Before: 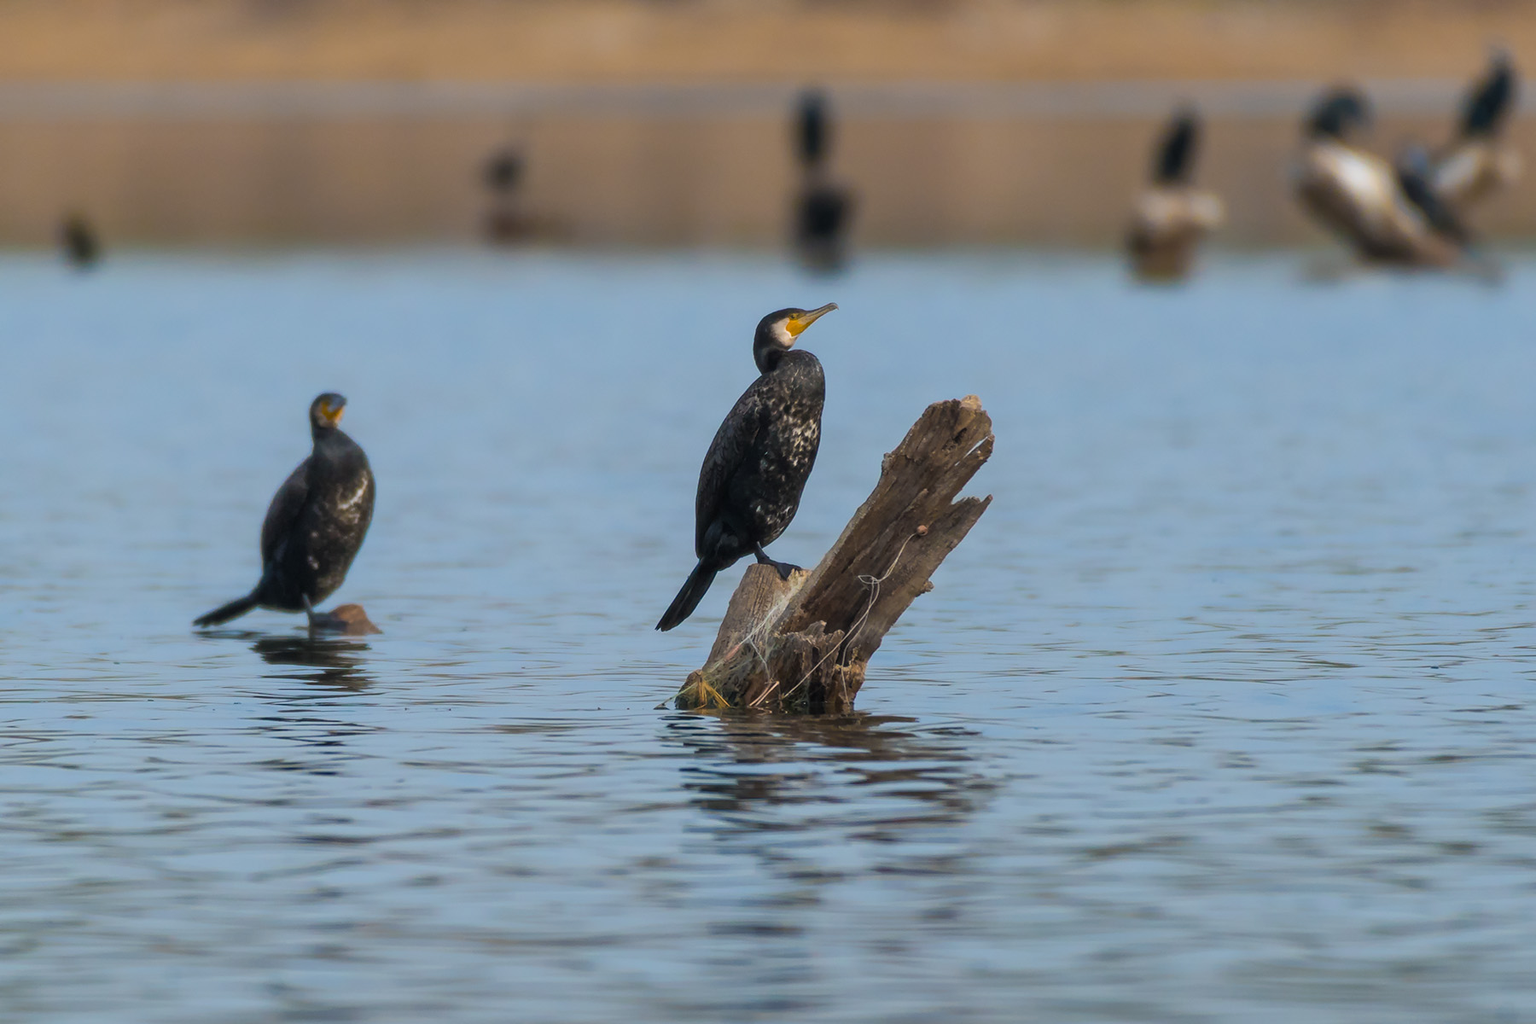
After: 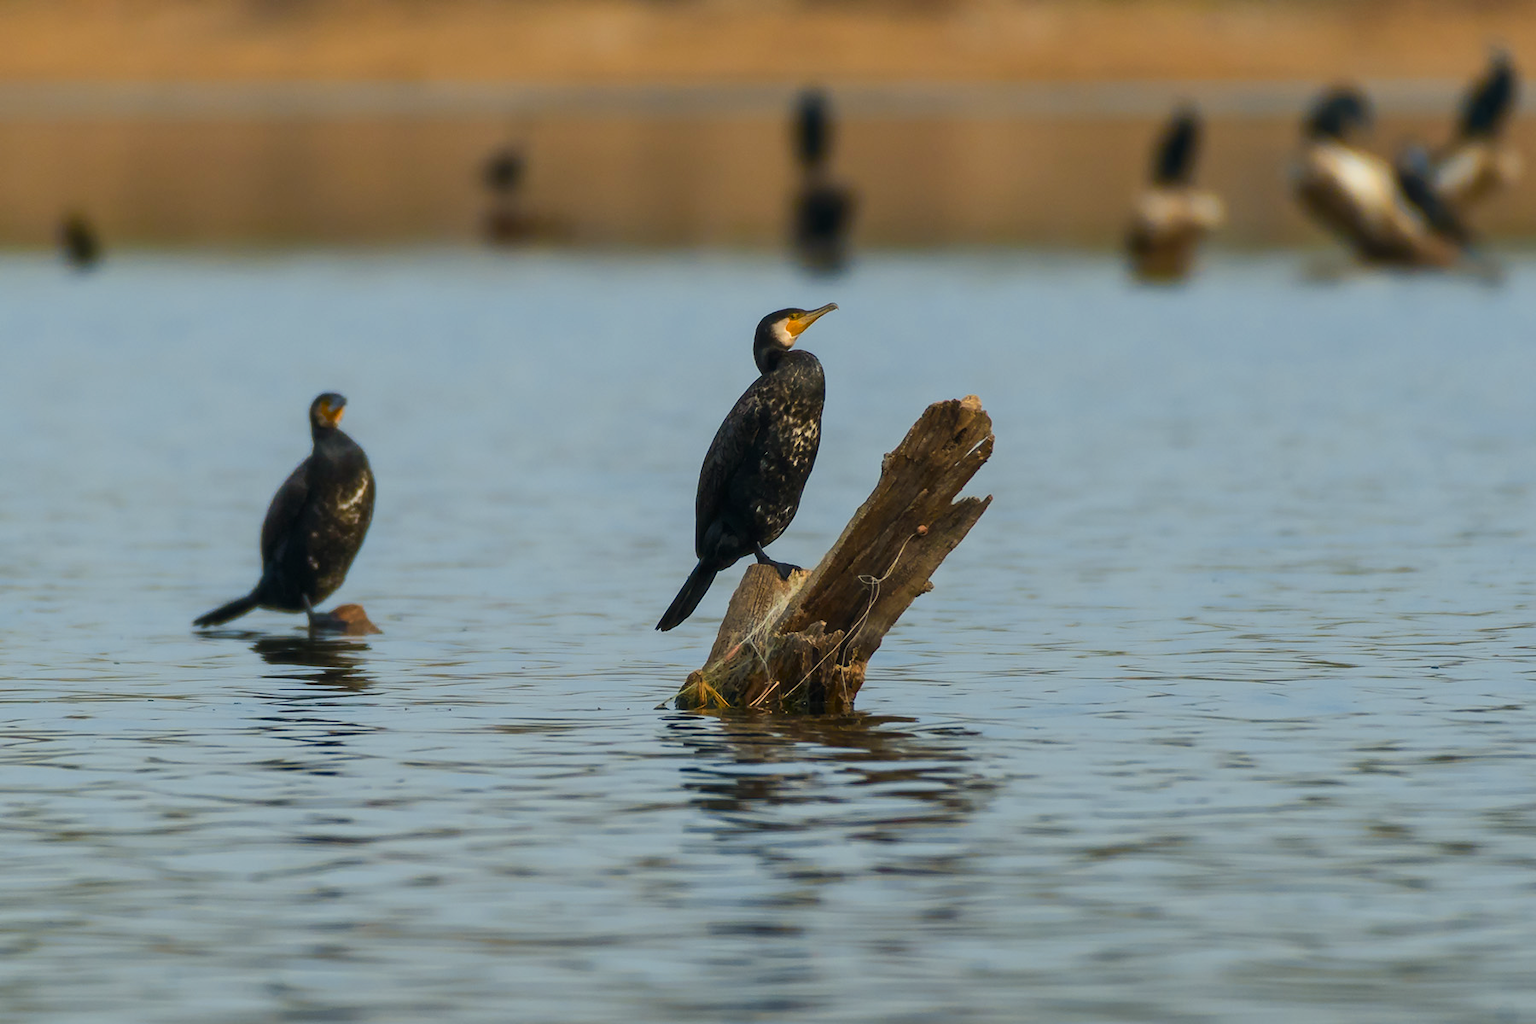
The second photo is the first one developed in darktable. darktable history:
tone curve: curves: ch0 [(0, 0) (0.227, 0.17) (0.766, 0.774) (1, 1)]; ch1 [(0, 0) (0.114, 0.127) (0.437, 0.452) (0.498, 0.495) (0.579, 0.602) (1, 1)]; ch2 [(0, 0) (0.233, 0.259) (0.493, 0.492) (0.568, 0.596) (1, 1)], color space Lab, independent channels, preserve colors none
white balance: red 1.029, blue 0.92
